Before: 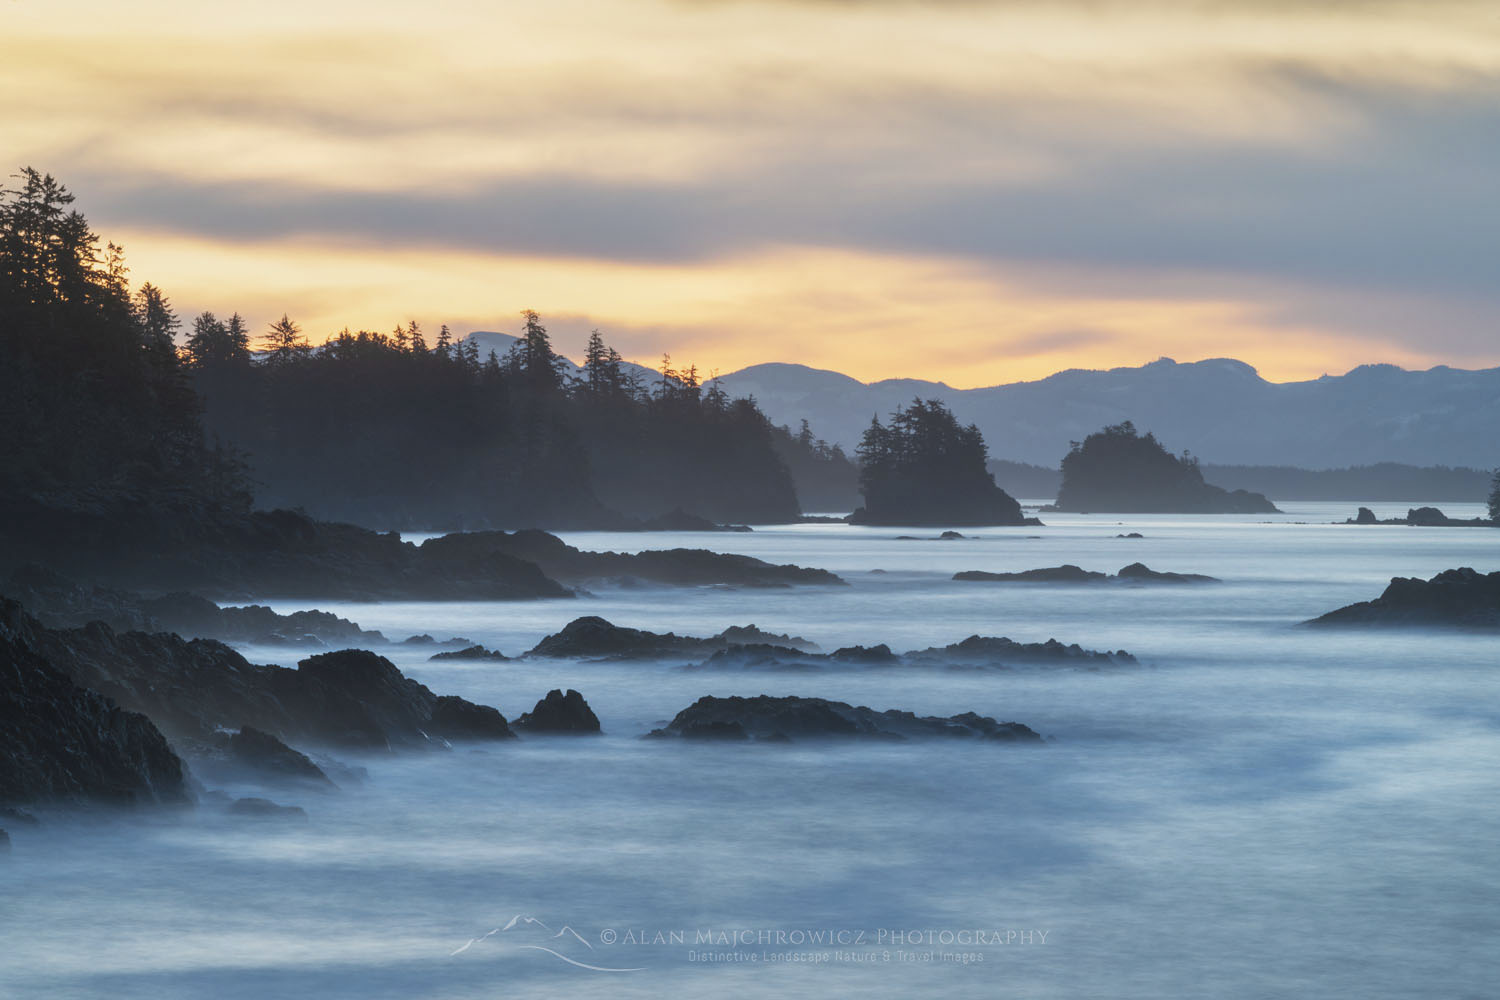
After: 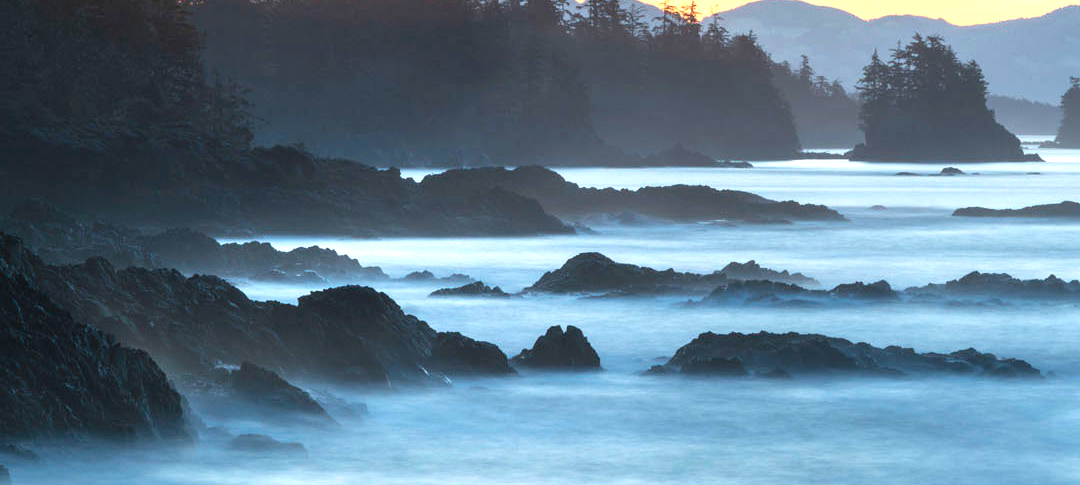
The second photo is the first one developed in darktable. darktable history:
shadows and highlights: shadows -12.5, white point adjustment 4, highlights 28.33
crop: top 36.498%, right 27.964%, bottom 14.995%
exposure: exposure 0.7 EV, compensate highlight preservation false
